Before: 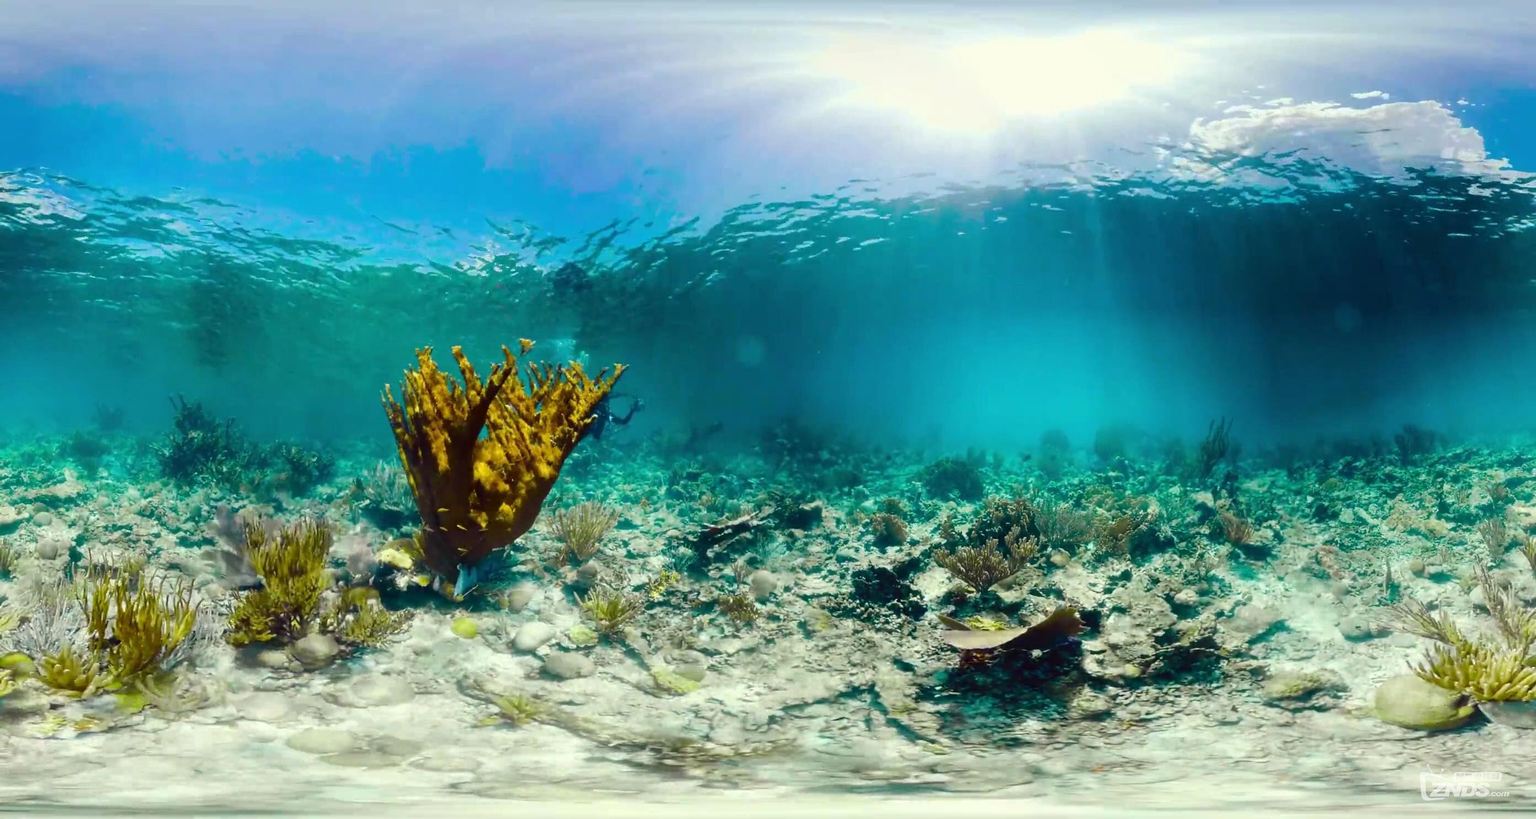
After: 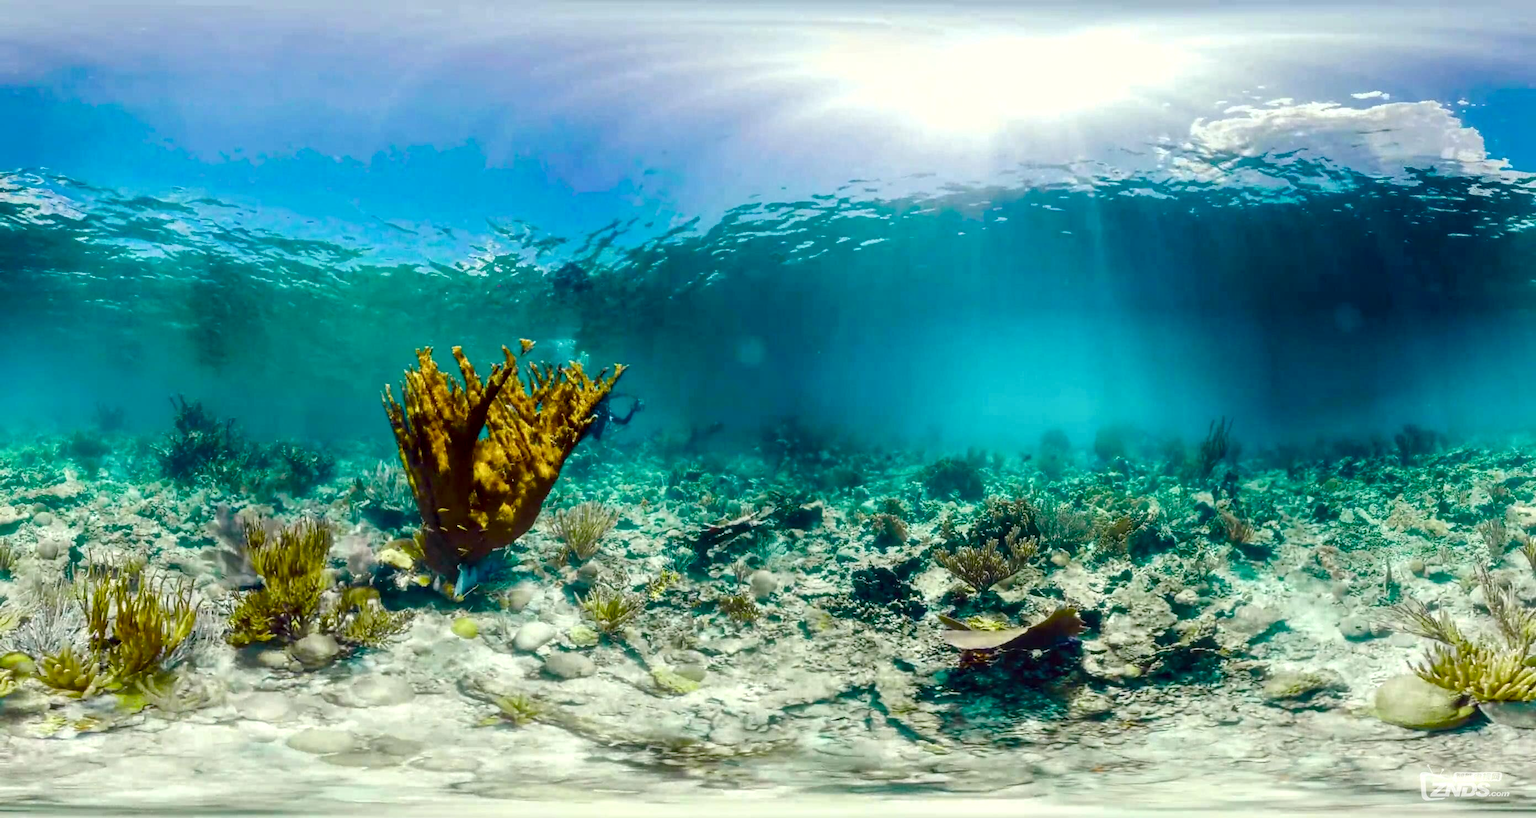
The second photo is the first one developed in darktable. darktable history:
color balance rgb: perceptual saturation grading › global saturation 20%, perceptual saturation grading › highlights -25%, perceptual saturation grading › shadows 25%
local contrast: detail 130%
